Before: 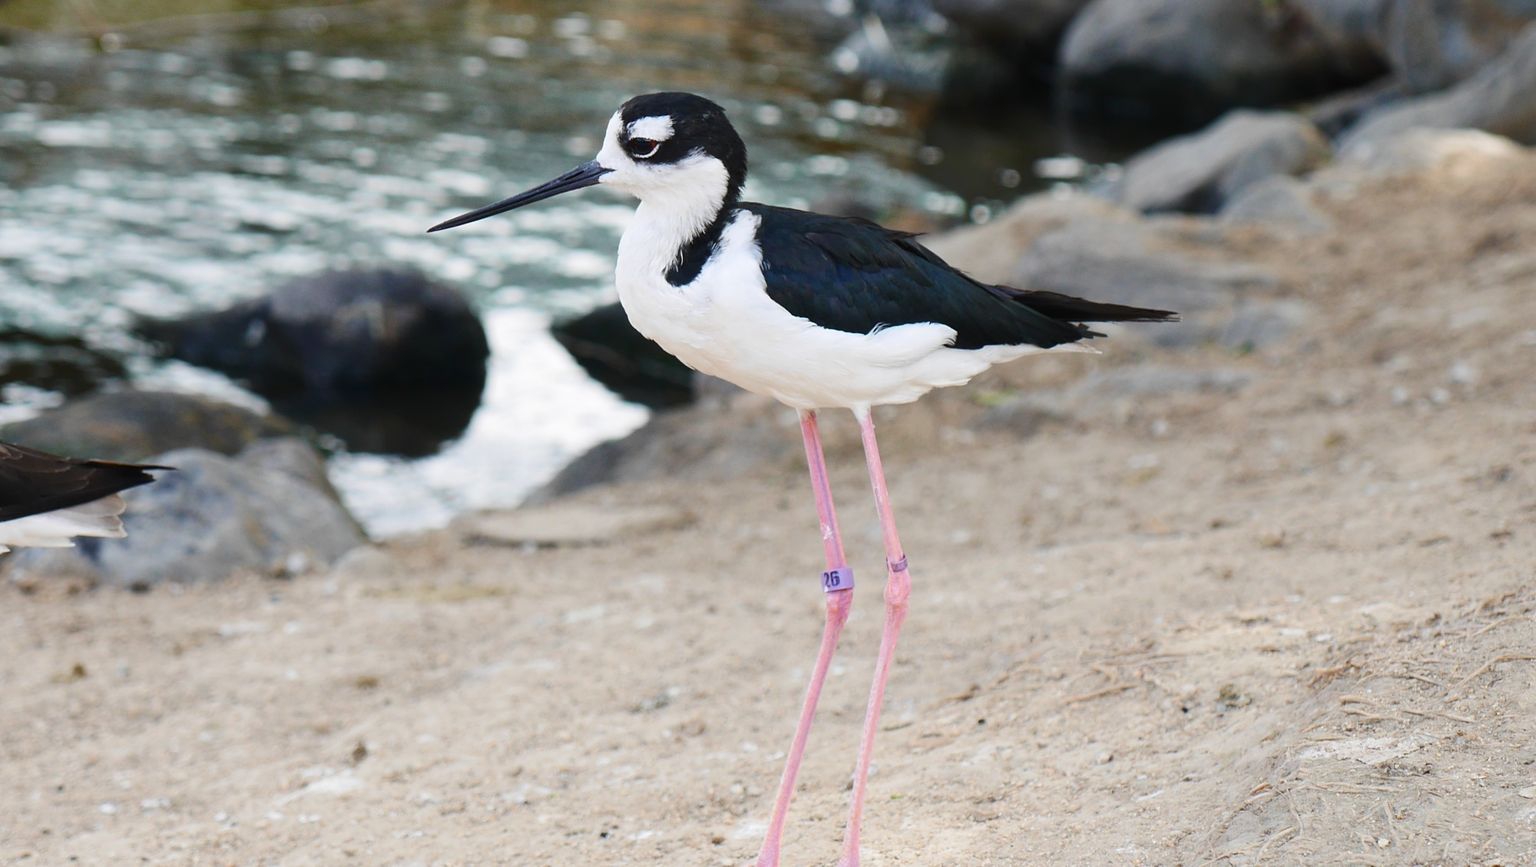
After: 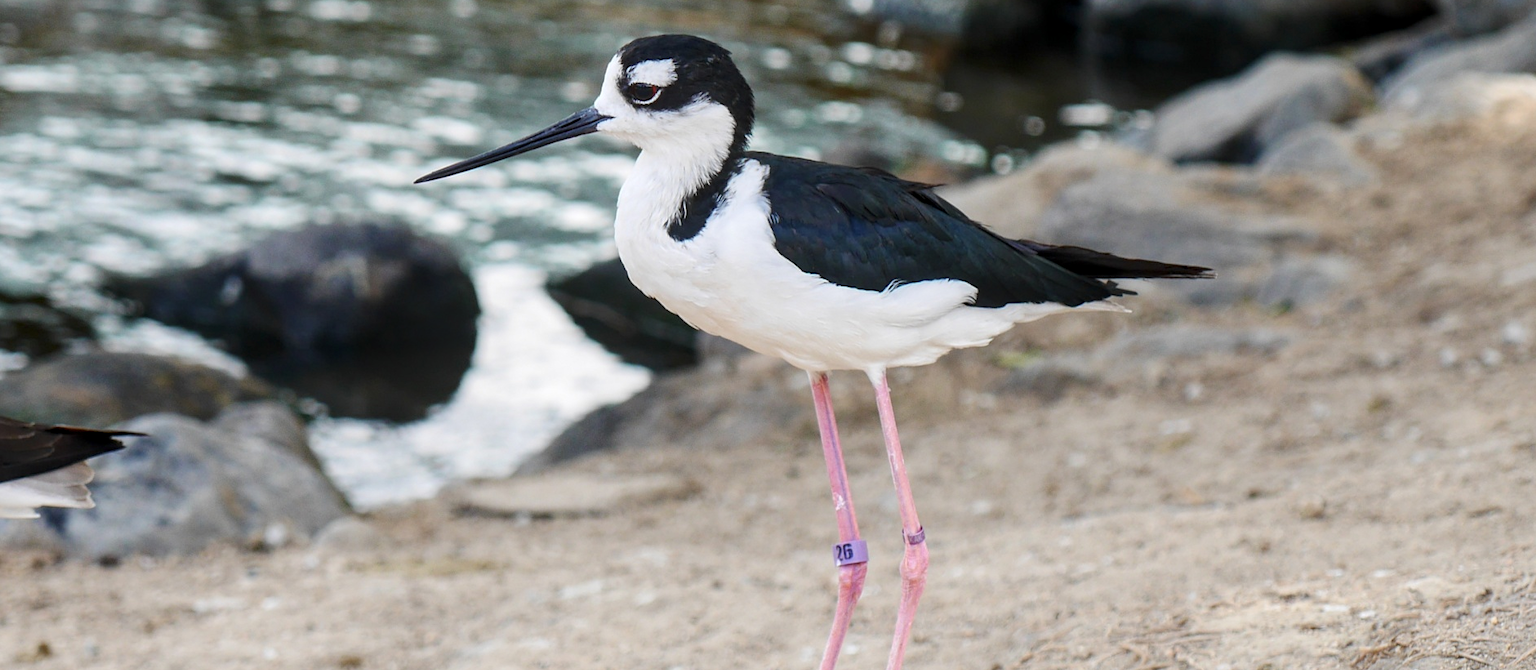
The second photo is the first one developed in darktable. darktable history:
local contrast: detail 130%
crop: left 2.477%, top 6.996%, right 3.447%, bottom 20.251%
